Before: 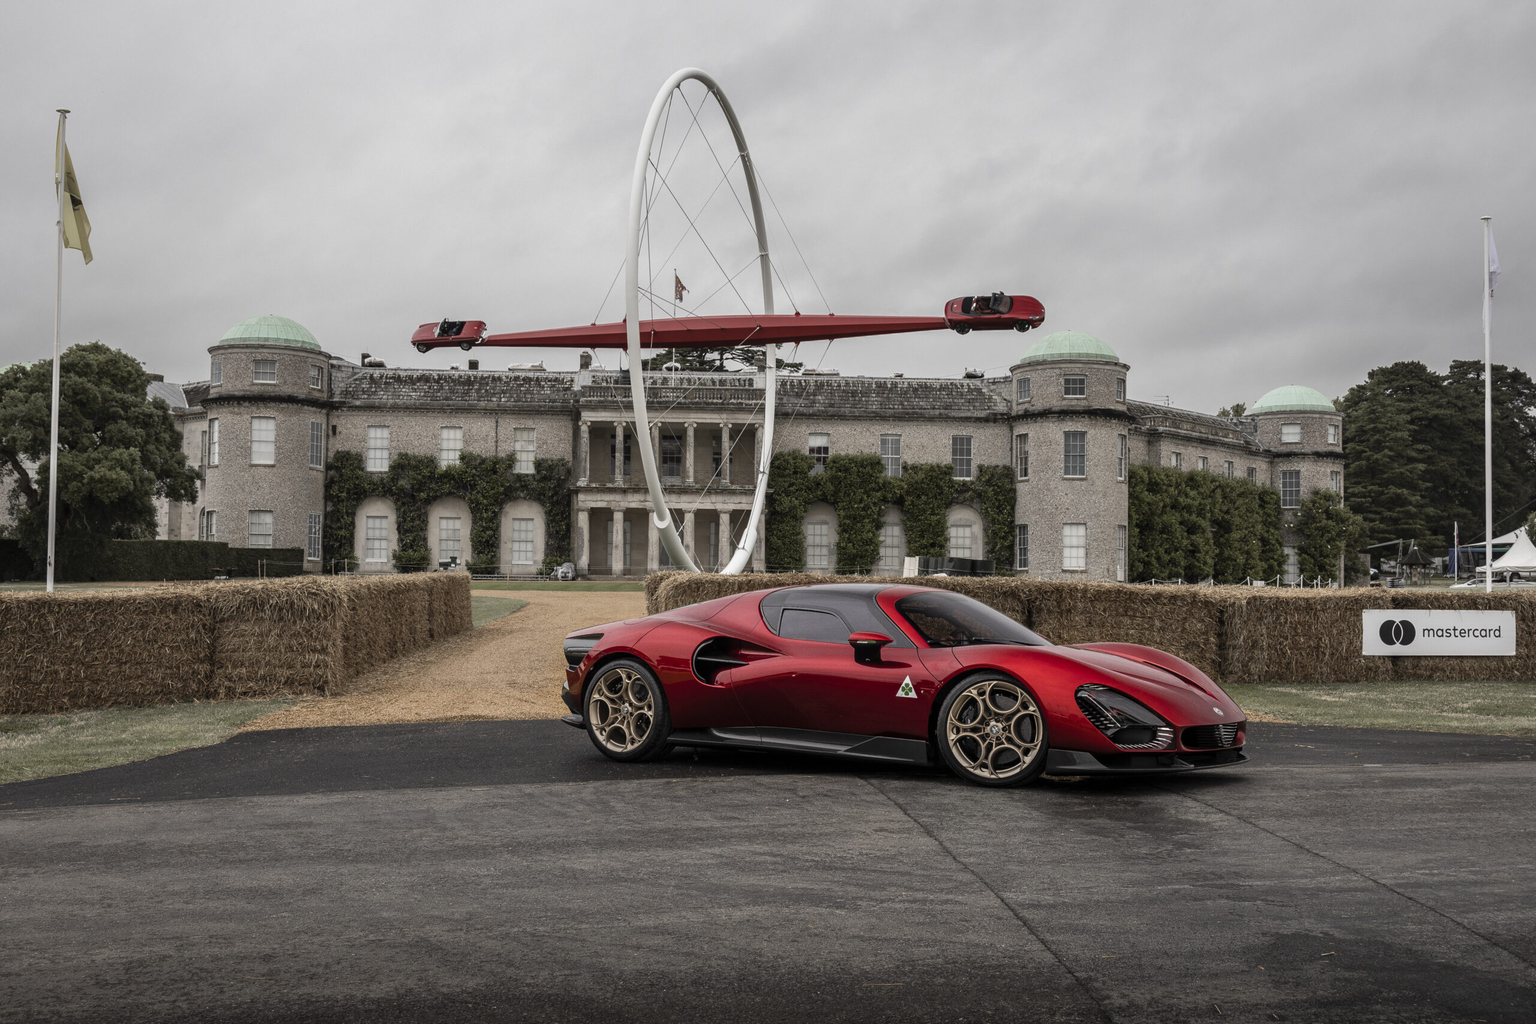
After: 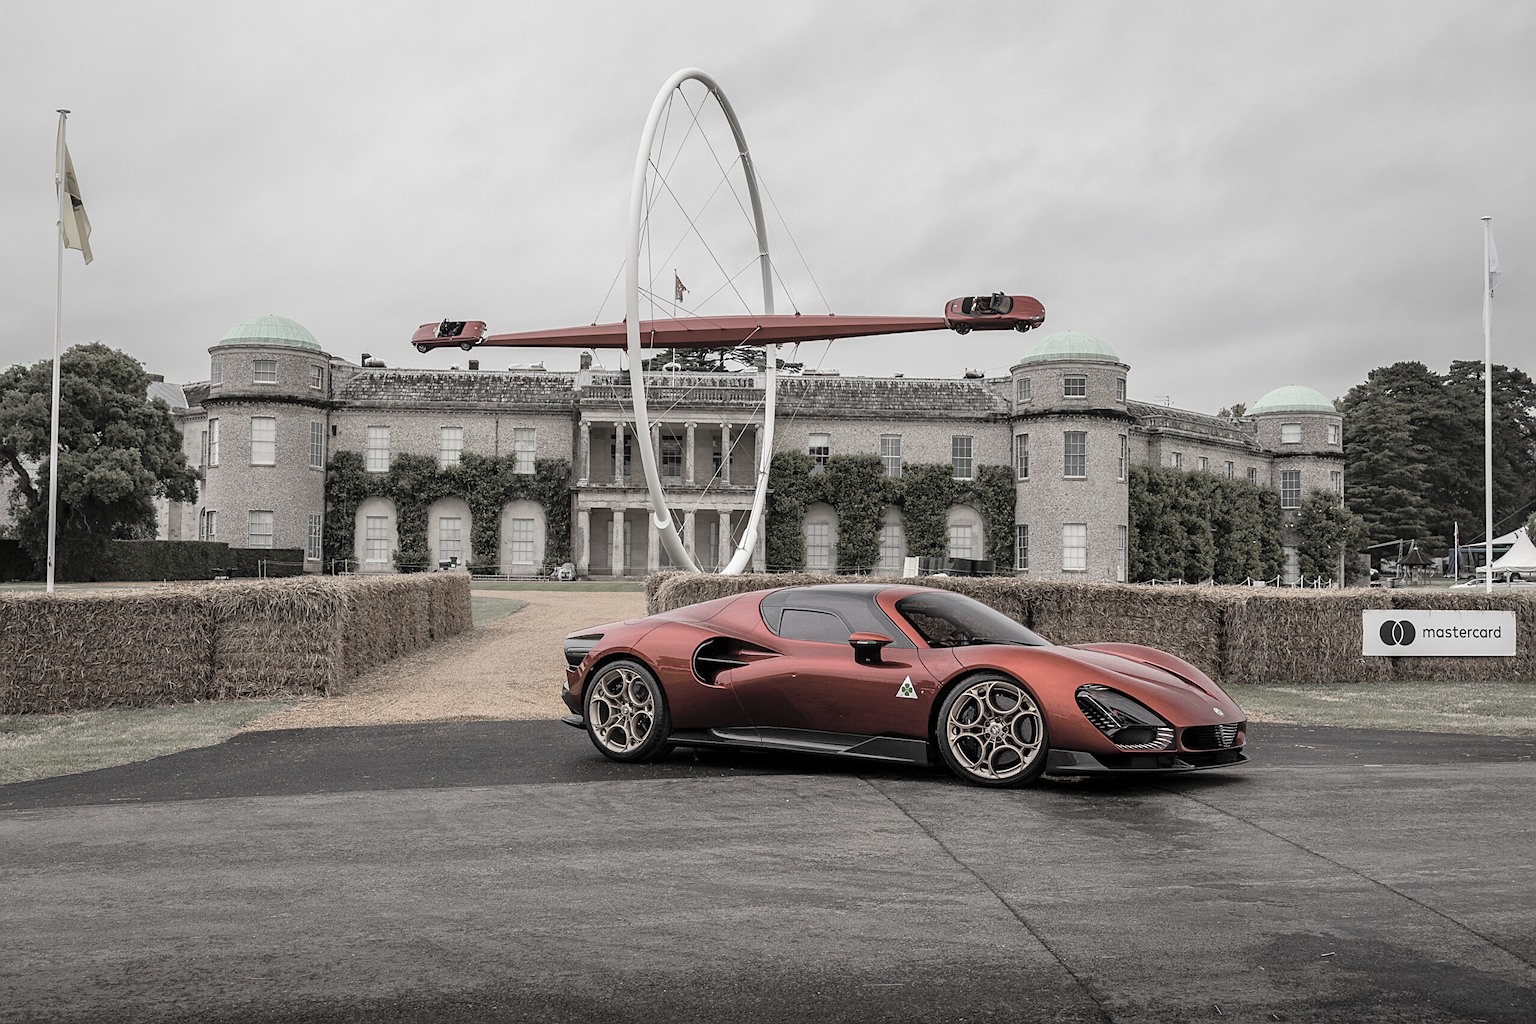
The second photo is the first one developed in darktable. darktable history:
contrast brightness saturation: brightness 0.18, saturation -0.5
bloom: size 3%, threshold 100%, strength 0%
sharpen: on, module defaults
